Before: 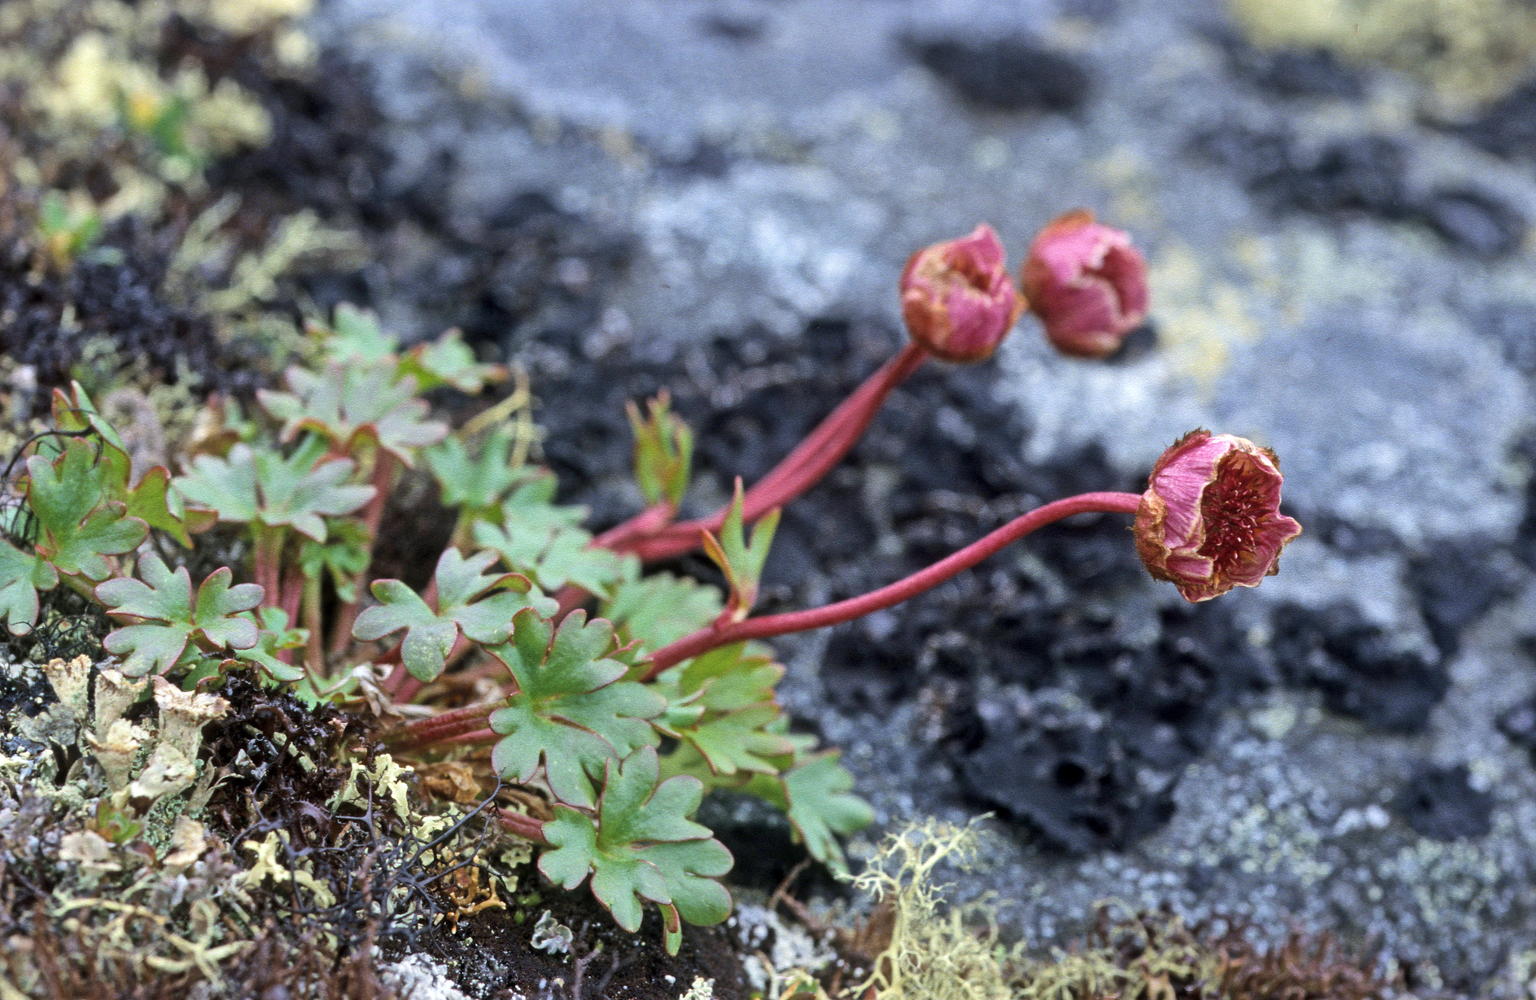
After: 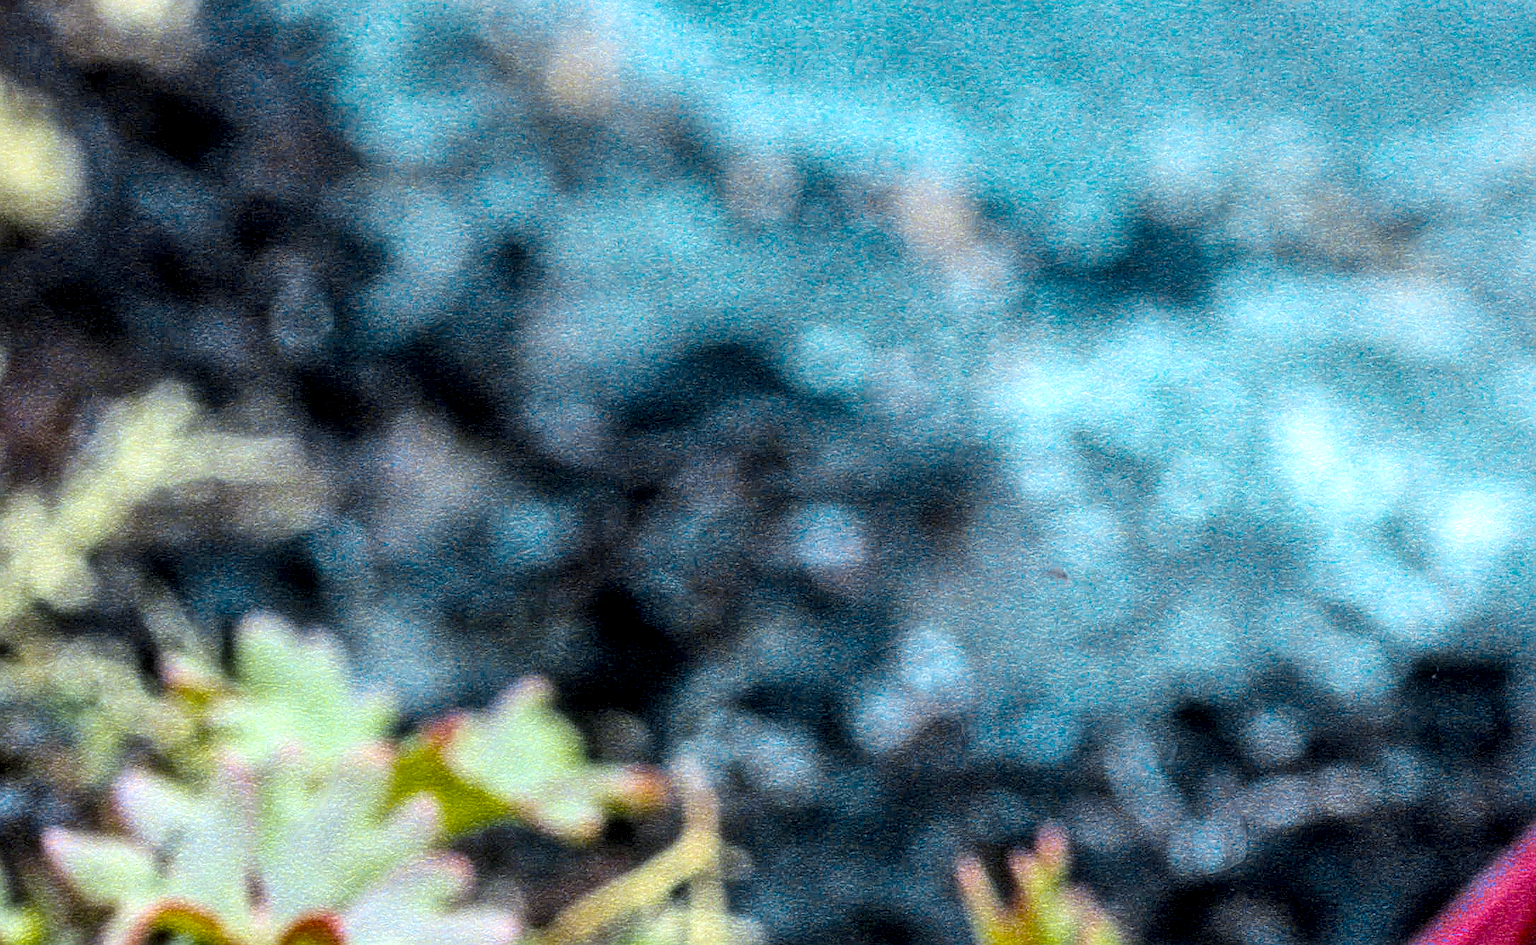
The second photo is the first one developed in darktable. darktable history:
sharpen: on, module defaults
tone curve: curves: ch0 [(0, 0) (0.004, 0.001) (0.133, 0.112) (0.325, 0.362) (0.832, 0.893) (1, 1)], color space Lab, linked channels, preserve colors none
crop: left 15.566%, top 5.447%, right 44.014%, bottom 56.339%
color balance rgb: perceptual saturation grading › global saturation 19.793%, global vibrance 10.315%, saturation formula JzAzBz (2021)
local contrast: detail 150%
color zones: curves: ch0 [(0.254, 0.492) (0.724, 0.62)]; ch1 [(0.25, 0.528) (0.719, 0.796)]; ch2 [(0, 0.472) (0.25, 0.5) (0.73, 0.184)]
